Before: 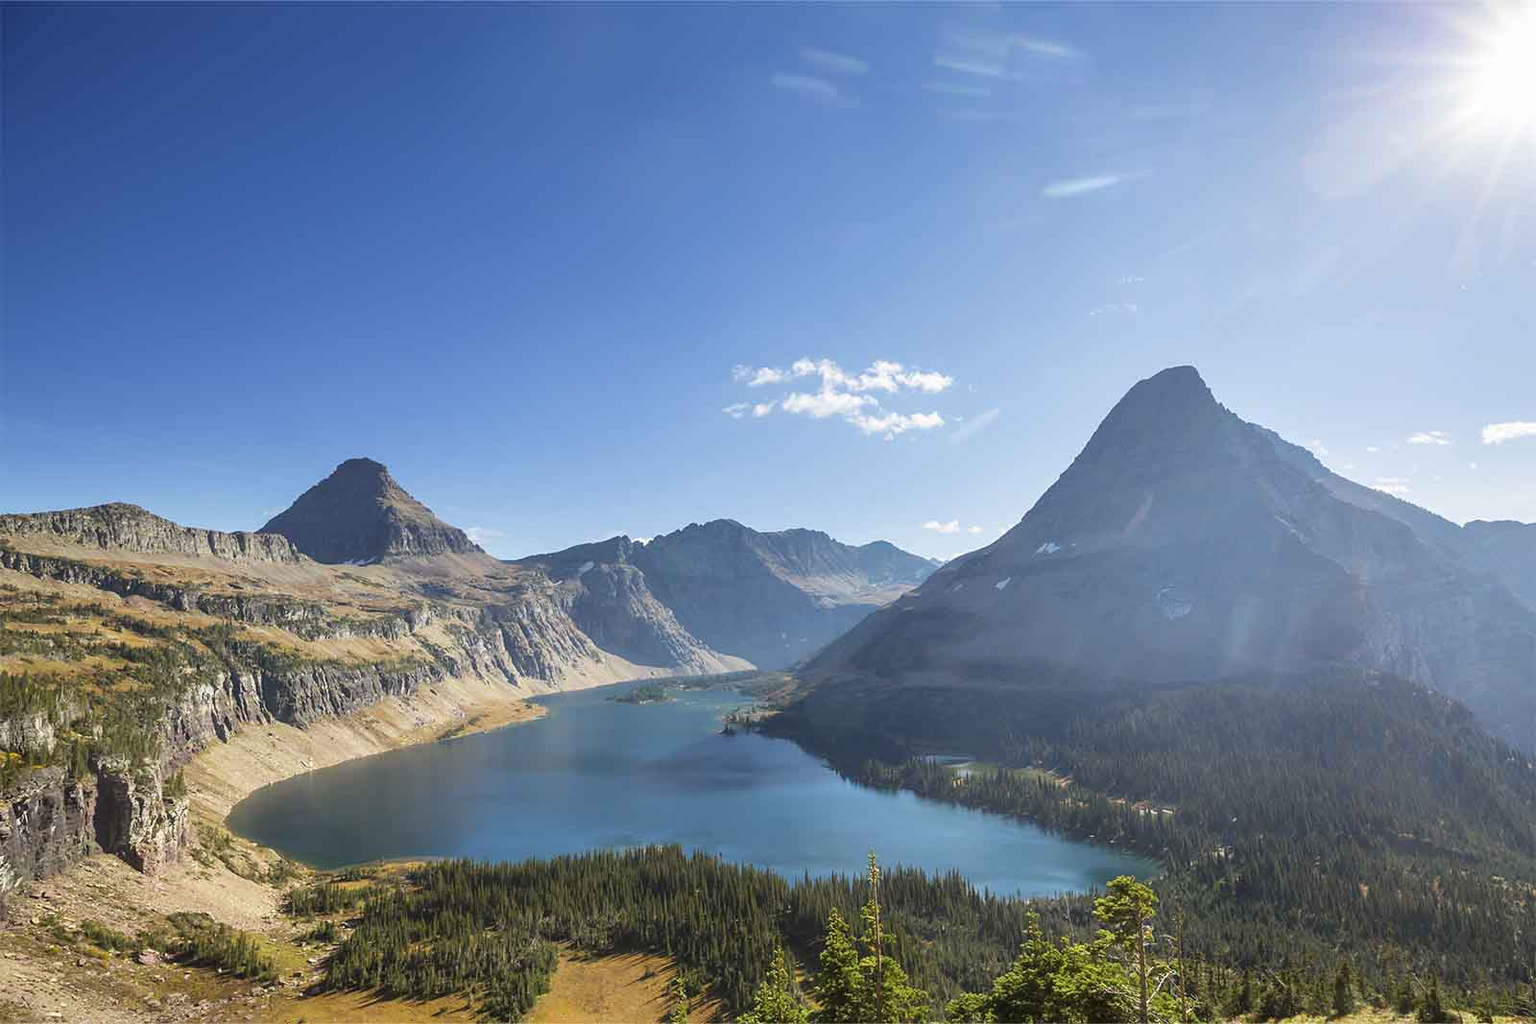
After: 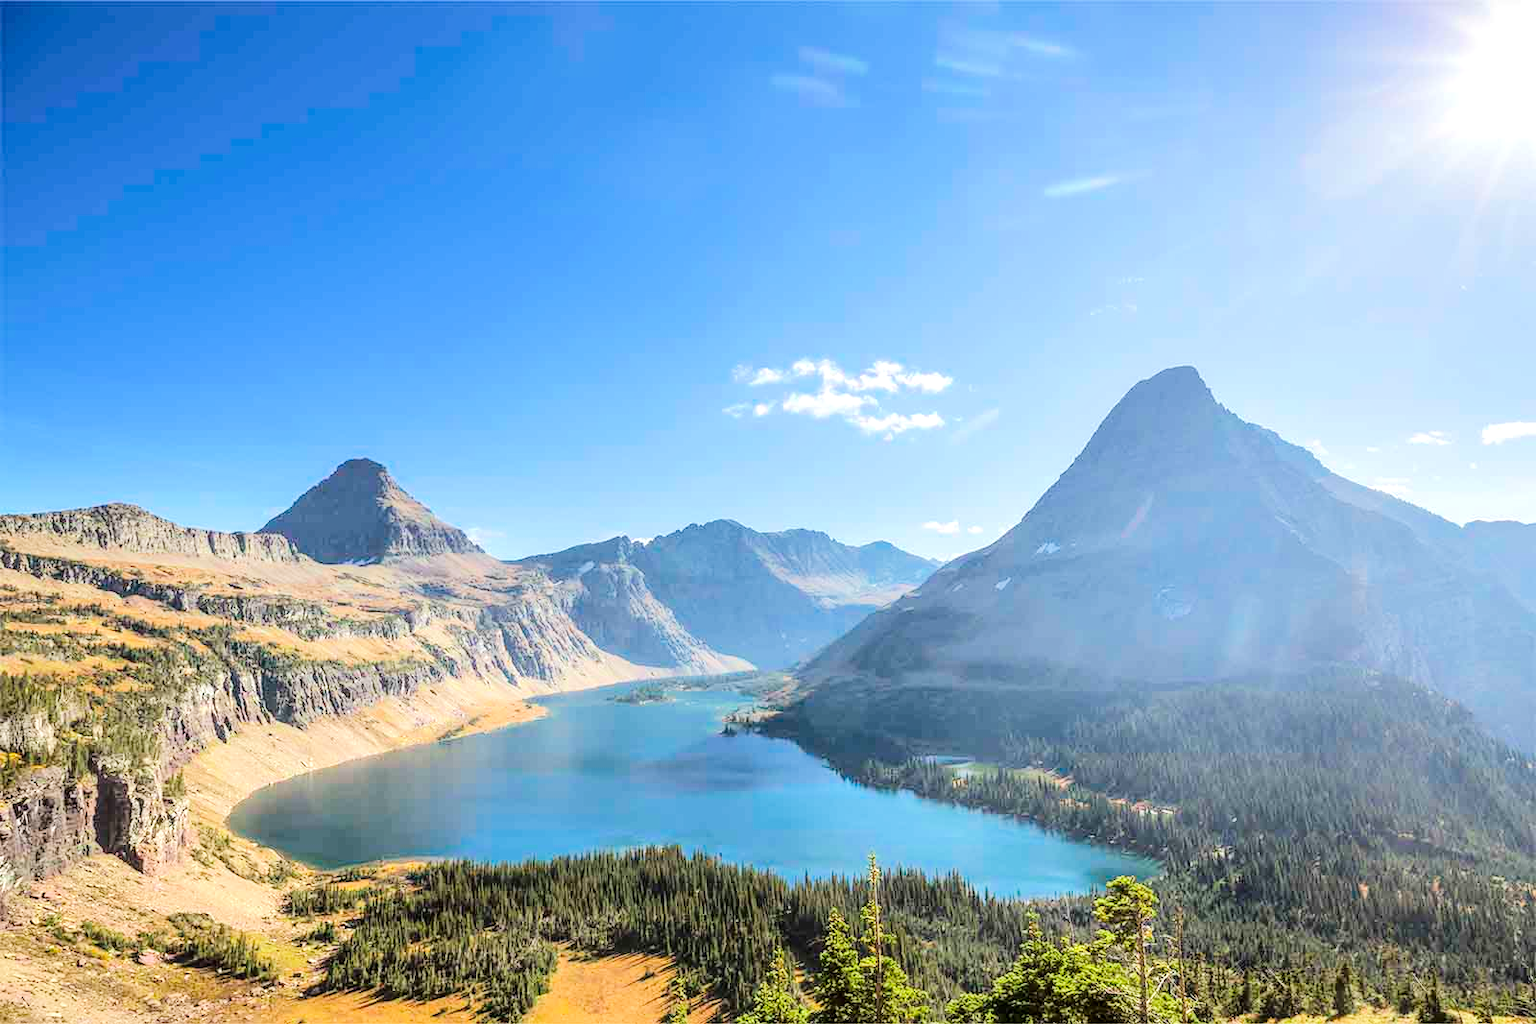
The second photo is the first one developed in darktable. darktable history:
tone equalizer: -7 EV 0.157 EV, -6 EV 0.629 EV, -5 EV 1.18 EV, -4 EV 1.3 EV, -3 EV 1.17 EV, -2 EV 0.6 EV, -1 EV 0.157 EV, edges refinement/feathering 500, mask exposure compensation -1.57 EV, preserve details no
local contrast: on, module defaults
